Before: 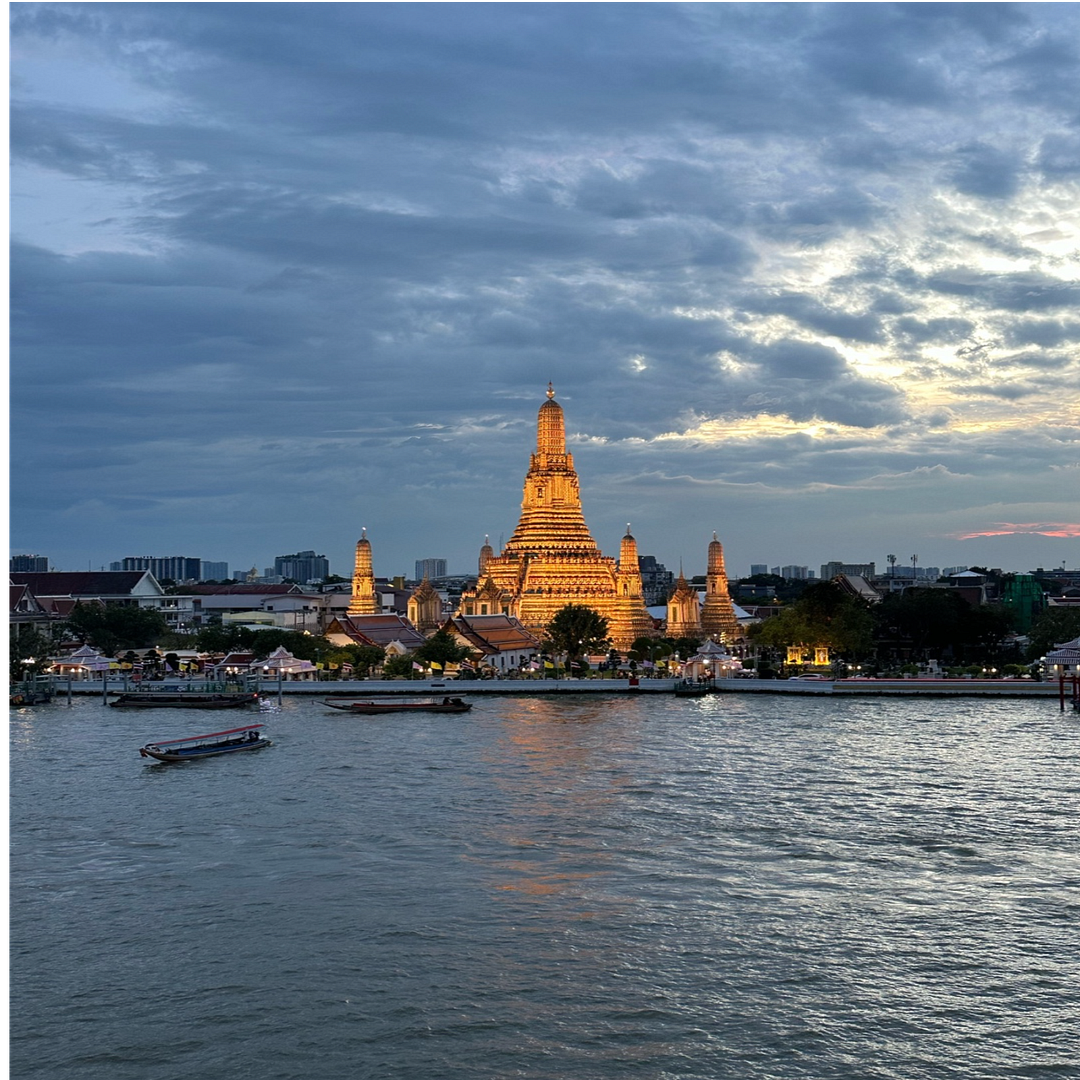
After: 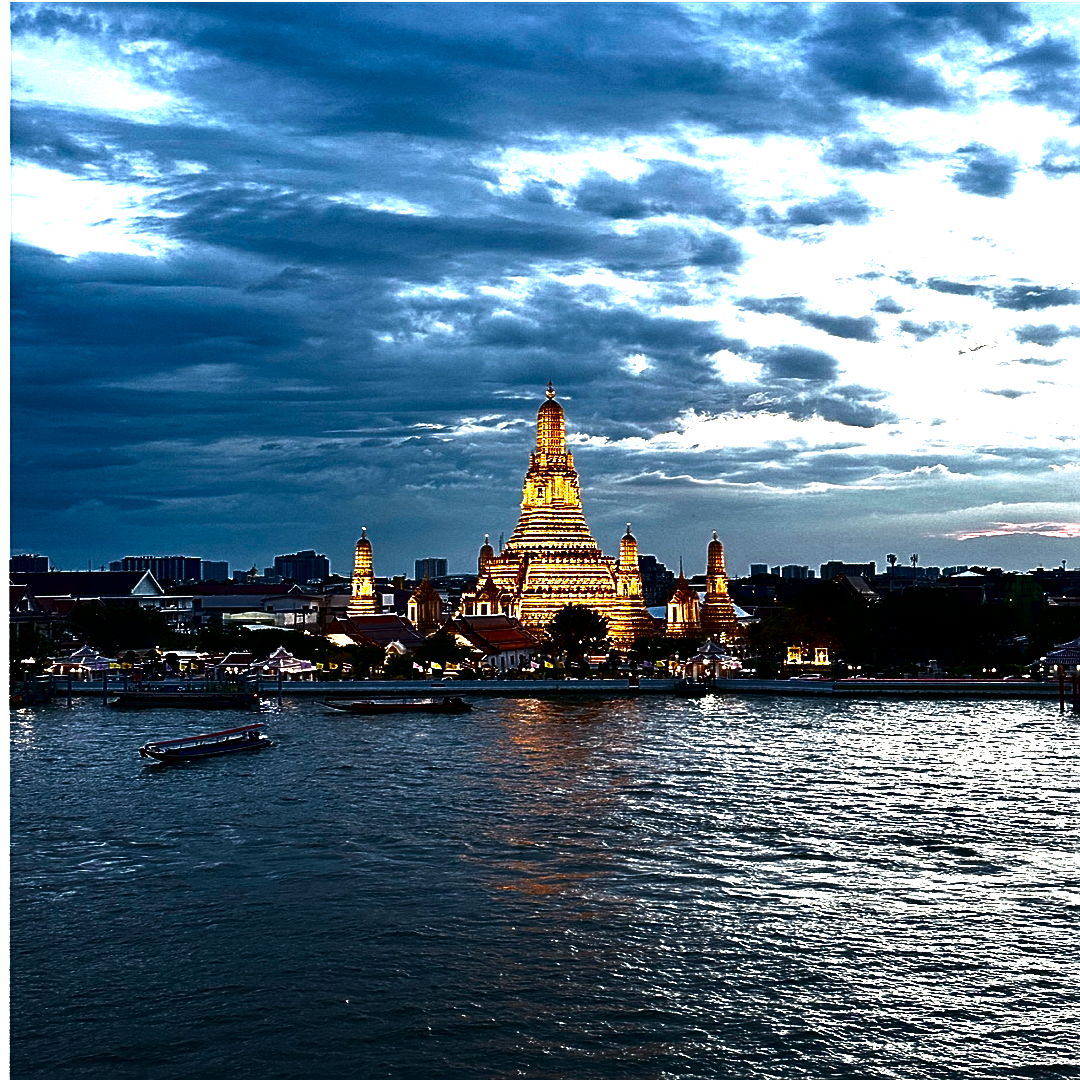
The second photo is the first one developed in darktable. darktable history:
sharpen: on, module defaults
contrast brightness saturation: brightness -0.535
color balance rgb: perceptual saturation grading › global saturation 29.601%, perceptual brilliance grading › highlights 74.951%, perceptual brilliance grading › shadows -30.433%
